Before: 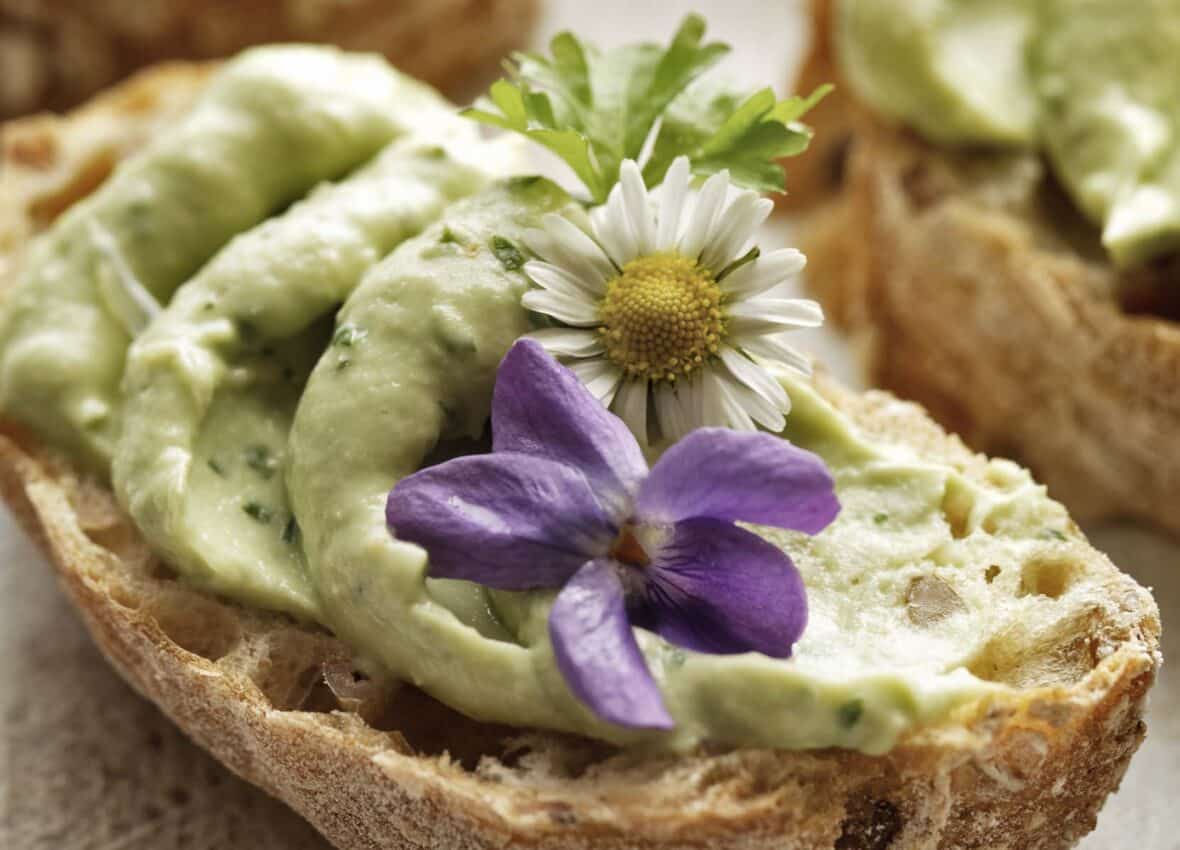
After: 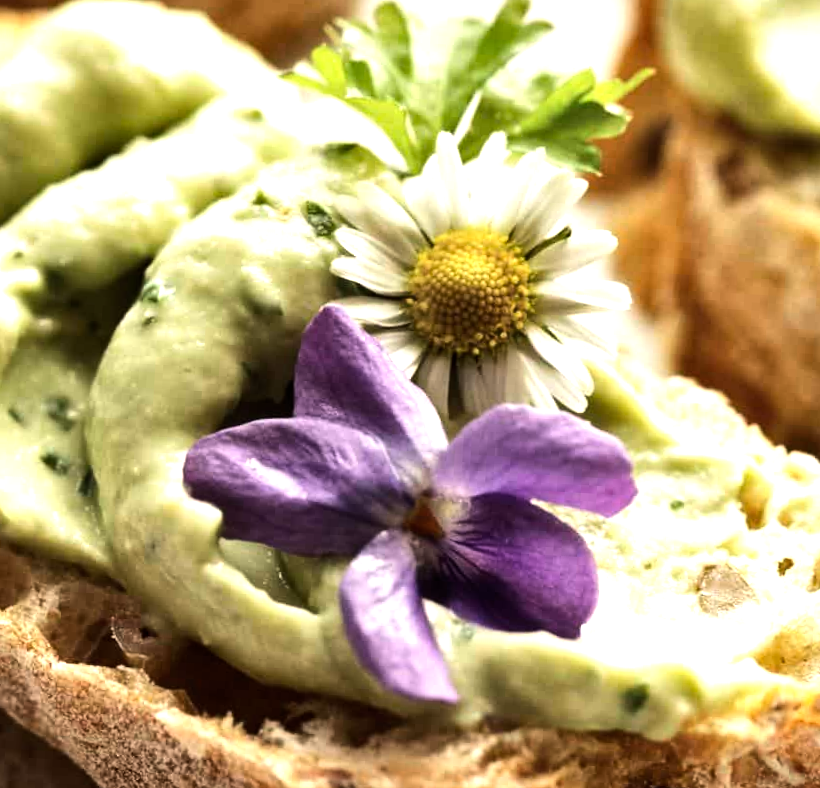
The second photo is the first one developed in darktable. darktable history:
tone equalizer: -8 EV -1.08 EV, -7 EV -1.01 EV, -6 EV -0.867 EV, -5 EV -0.578 EV, -3 EV 0.578 EV, -2 EV 0.867 EV, -1 EV 1.01 EV, +0 EV 1.08 EV, edges refinement/feathering 500, mask exposure compensation -1.57 EV, preserve details no
color correction: highlights b* 3
crop and rotate: angle -3.27°, left 14.277%, top 0.028%, right 10.766%, bottom 0.028%
